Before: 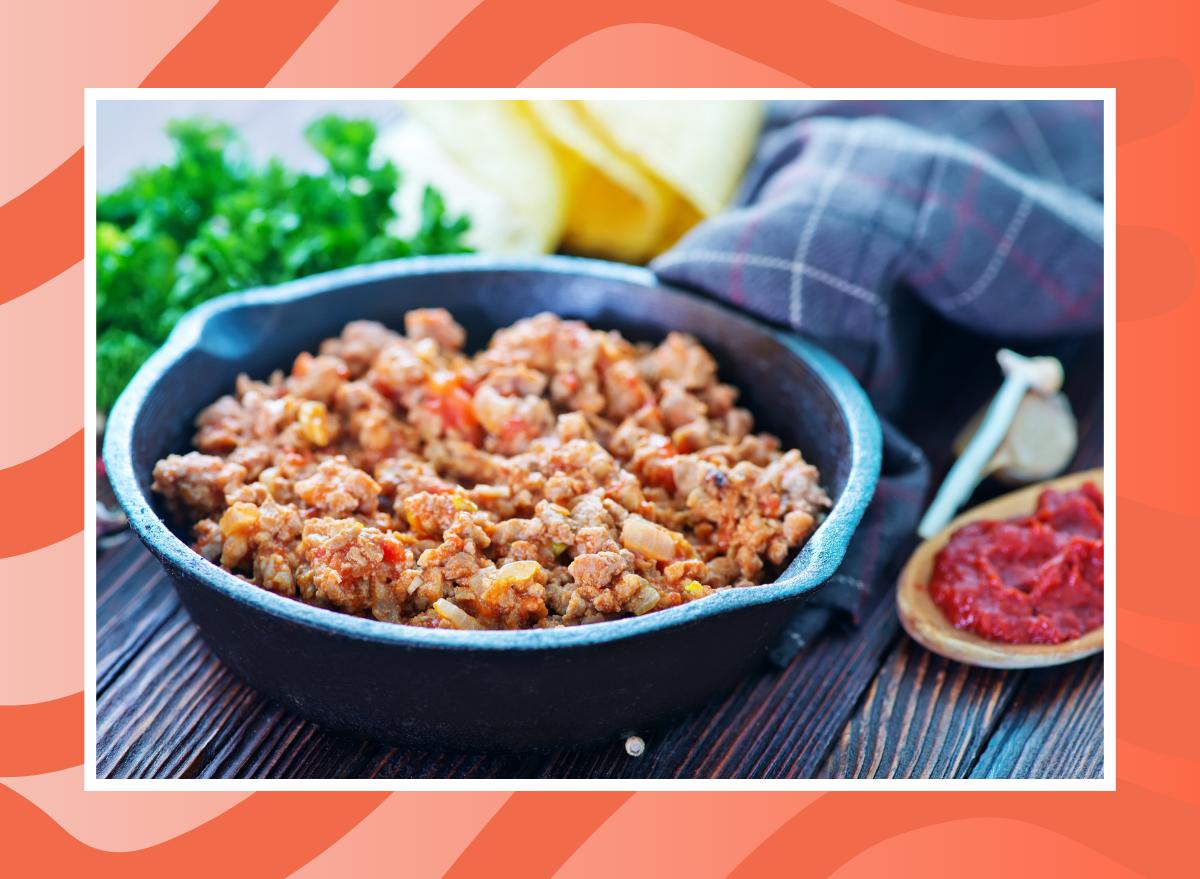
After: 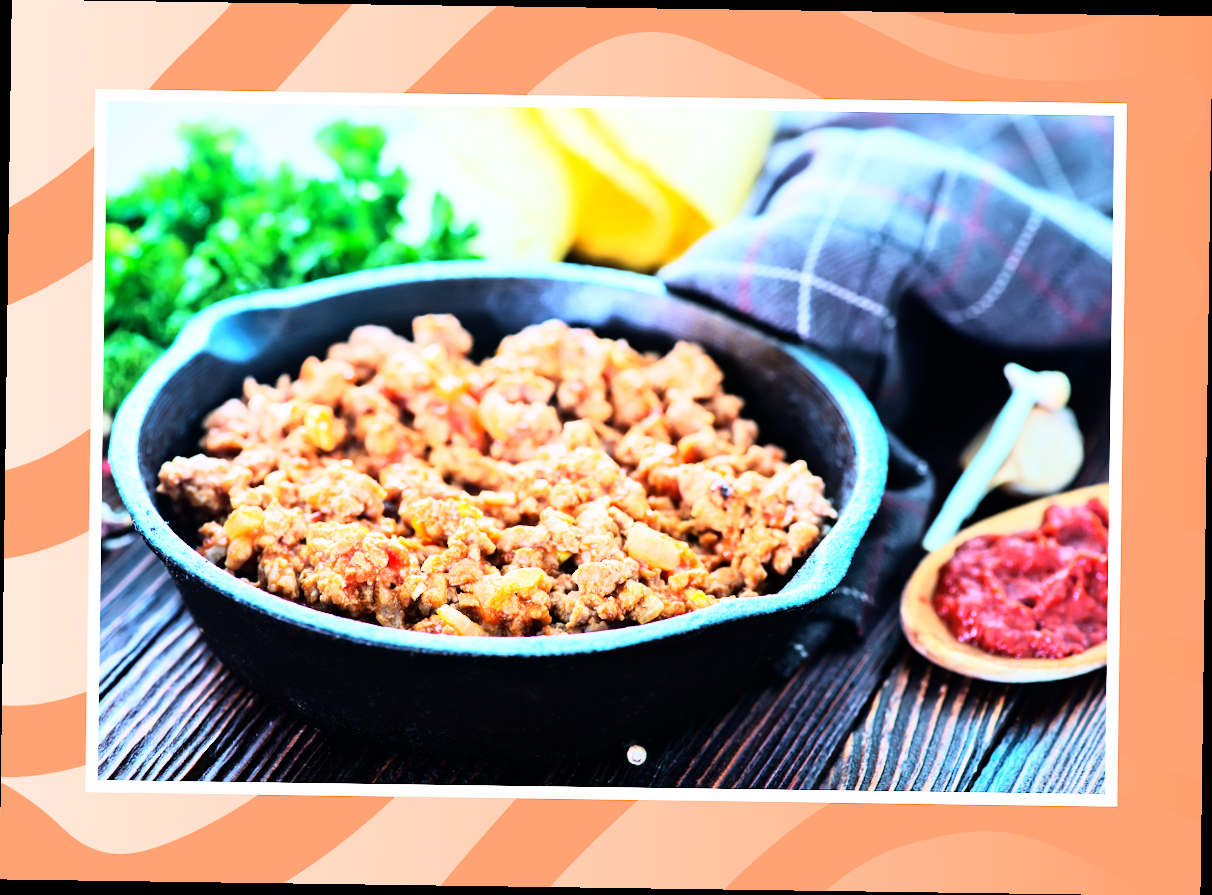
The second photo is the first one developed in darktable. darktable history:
exposure: black level correction 0.001, exposure 0.014 EV, compensate highlight preservation false
rgb curve: curves: ch0 [(0, 0) (0.21, 0.15) (0.24, 0.21) (0.5, 0.75) (0.75, 0.96) (0.89, 0.99) (1, 1)]; ch1 [(0, 0.02) (0.21, 0.13) (0.25, 0.2) (0.5, 0.67) (0.75, 0.9) (0.89, 0.97) (1, 1)]; ch2 [(0, 0.02) (0.21, 0.13) (0.25, 0.2) (0.5, 0.67) (0.75, 0.9) (0.89, 0.97) (1, 1)], compensate middle gray true
rotate and perspective: rotation 0.8°, automatic cropping off
